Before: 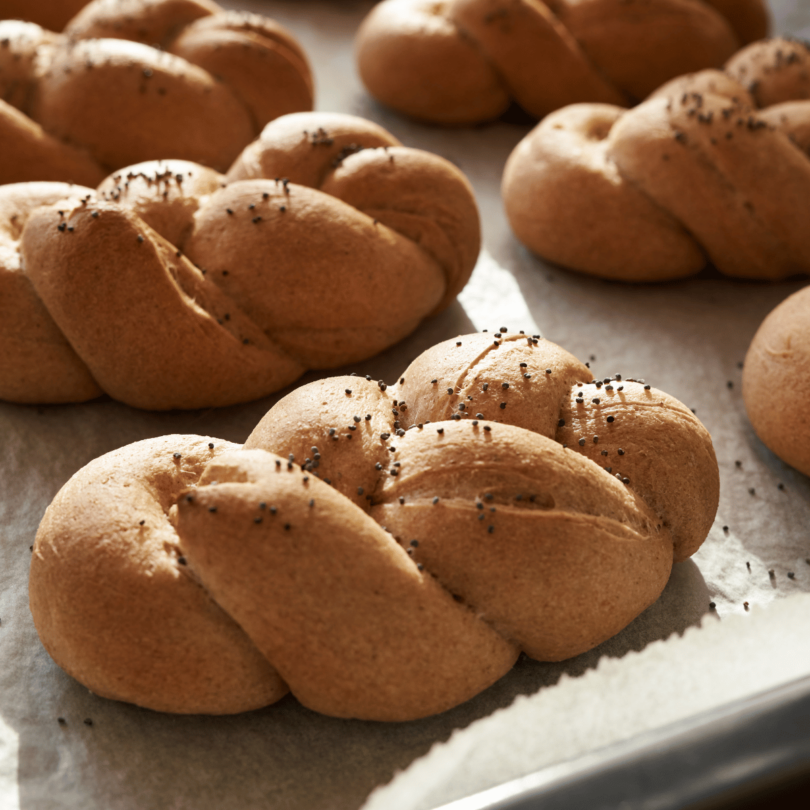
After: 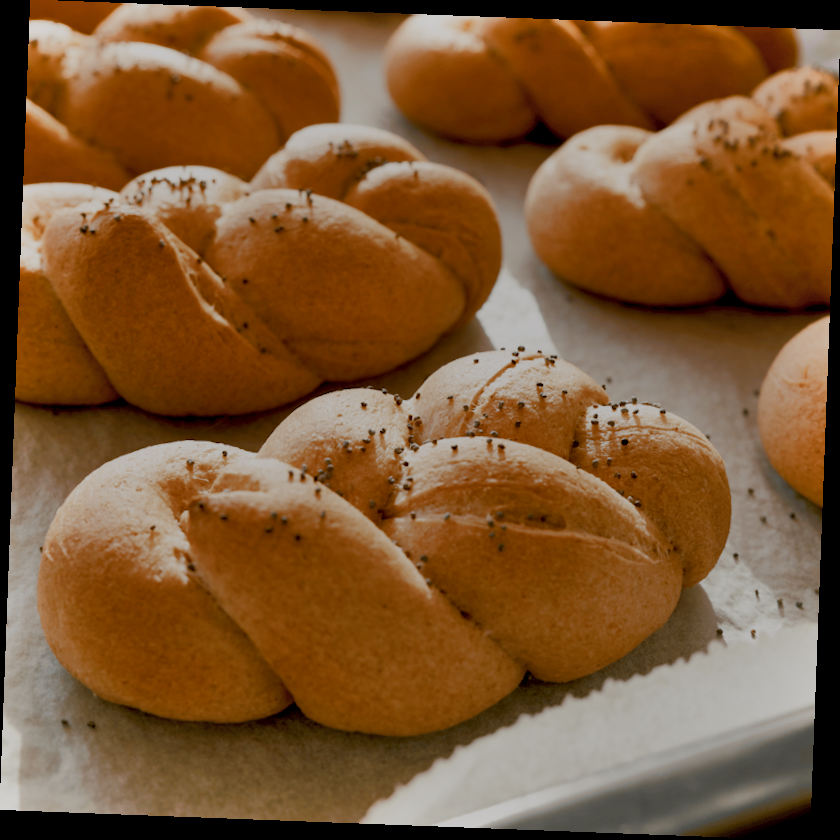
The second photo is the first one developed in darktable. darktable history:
rotate and perspective: rotation 2.17°, automatic cropping off
color balance rgb: shadows lift › chroma 1%, shadows lift › hue 113°, highlights gain › chroma 0.2%, highlights gain › hue 333°, perceptual saturation grading › global saturation 20%, perceptual saturation grading › highlights -50%, perceptual saturation grading › shadows 25%, contrast -30%
contrast brightness saturation: saturation -0.1
exposure: black level correction 0.006, exposure -0.226 EV, compensate highlight preservation false
shadows and highlights: white point adjustment -3.64, highlights -63.34, highlights color adjustment 42%, soften with gaussian
